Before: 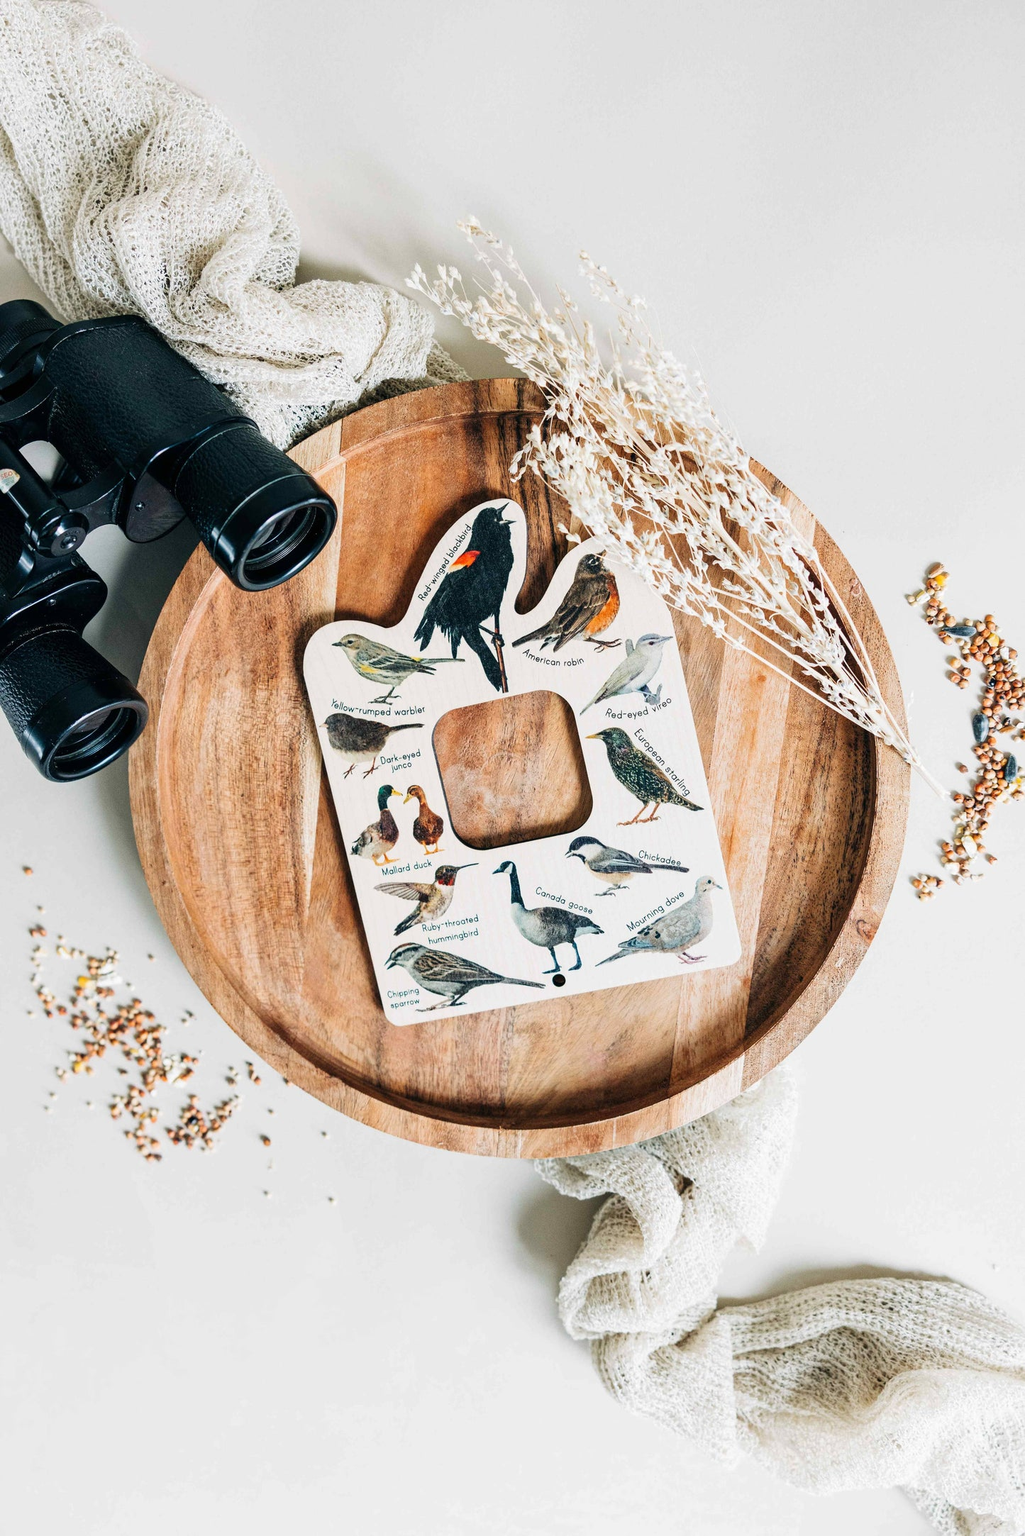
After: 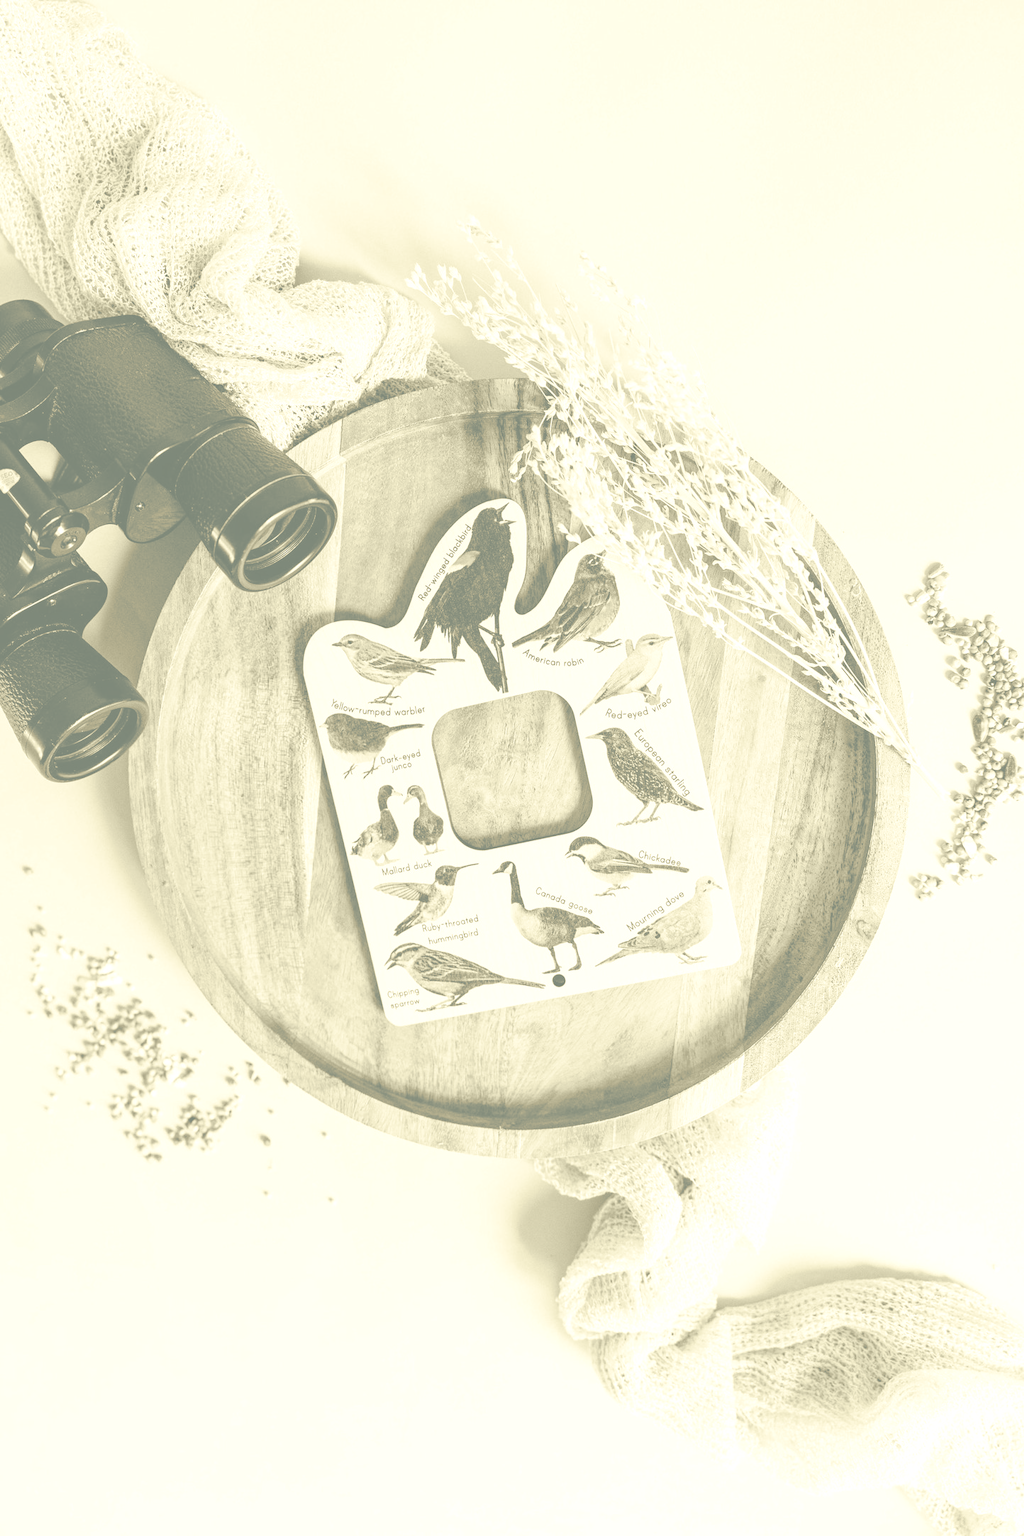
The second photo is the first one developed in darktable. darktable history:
colorize: hue 43.2°, saturation 40%, version 1
split-toning: shadows › hue 205.2°, shadows › saturation 0.43, highlights › hue 54°, highlights › saturation 0.54
white balance: red 1.004, blue 1.024
